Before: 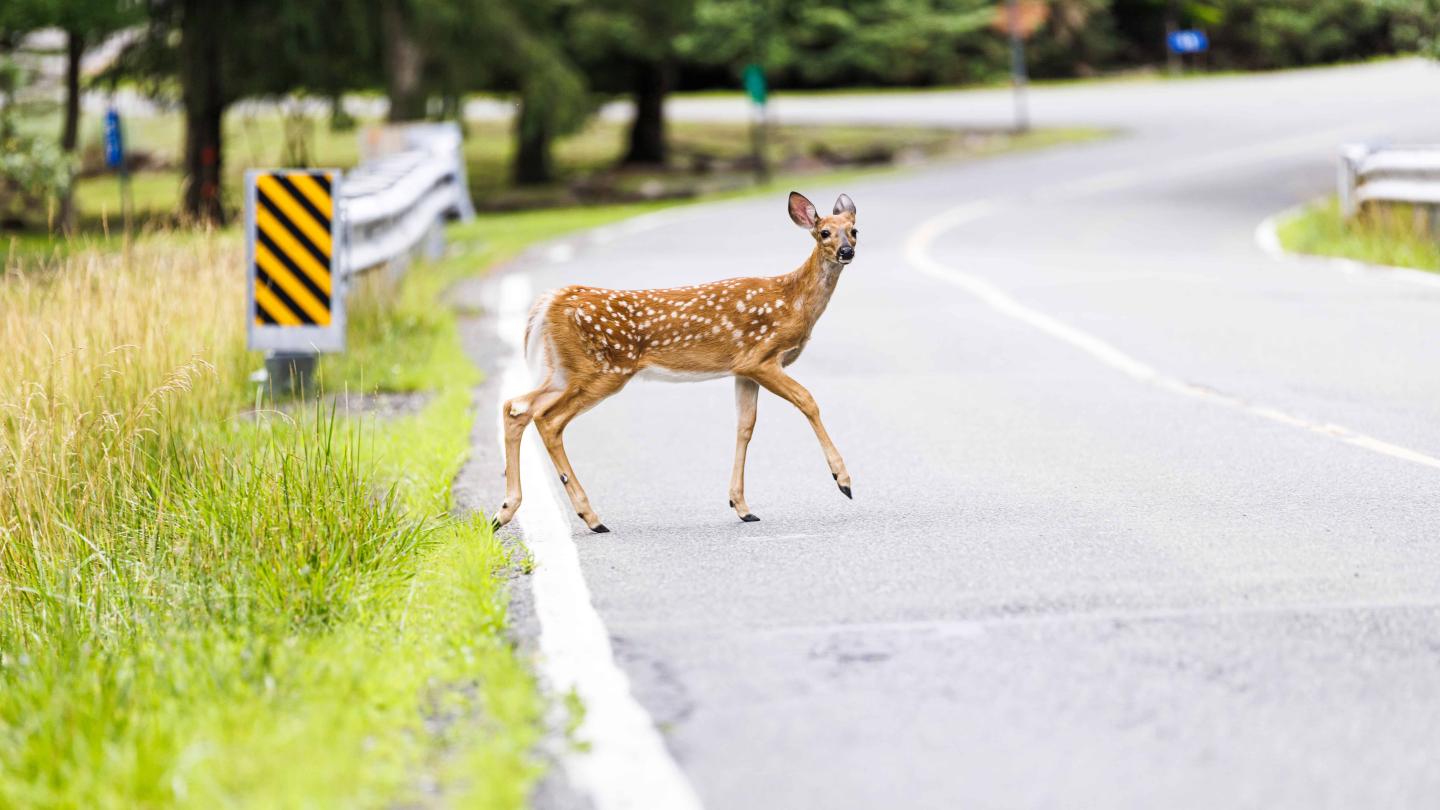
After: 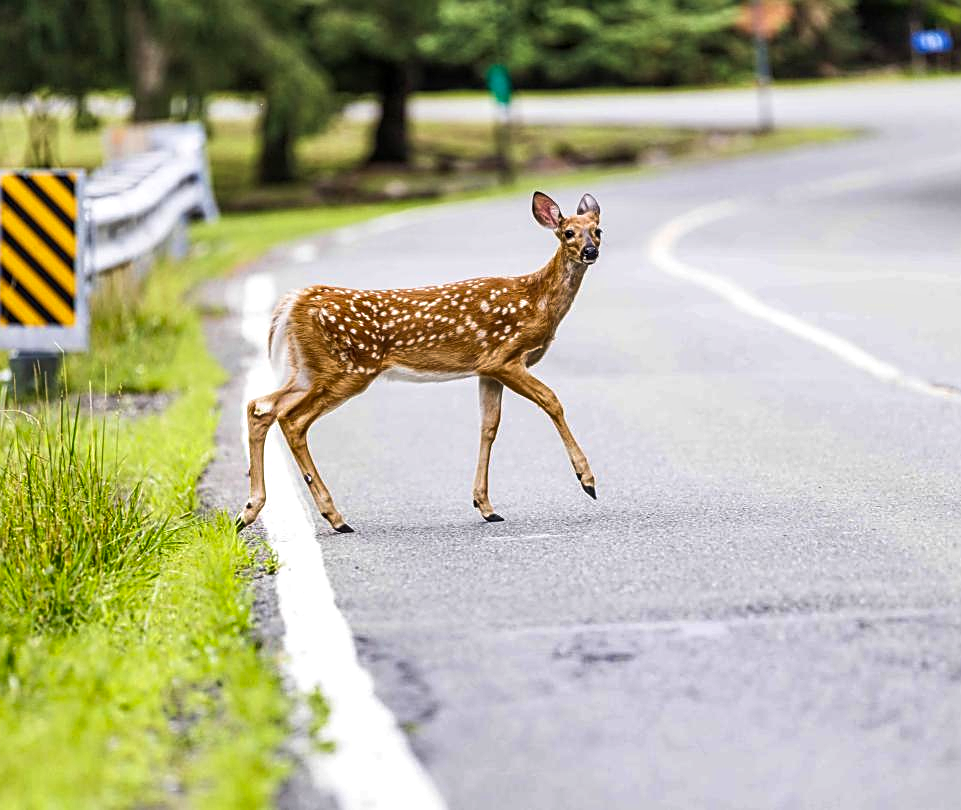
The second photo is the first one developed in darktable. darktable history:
tone equalizer: on, module defaults
crop and rotate: left 17.825%, right 15.436%
local contrast: on, module defaults
sharpen: on, module defaults
velvia: on, module defaults
levels: black 0.071%
shadows and highlights: soften with gaussian
